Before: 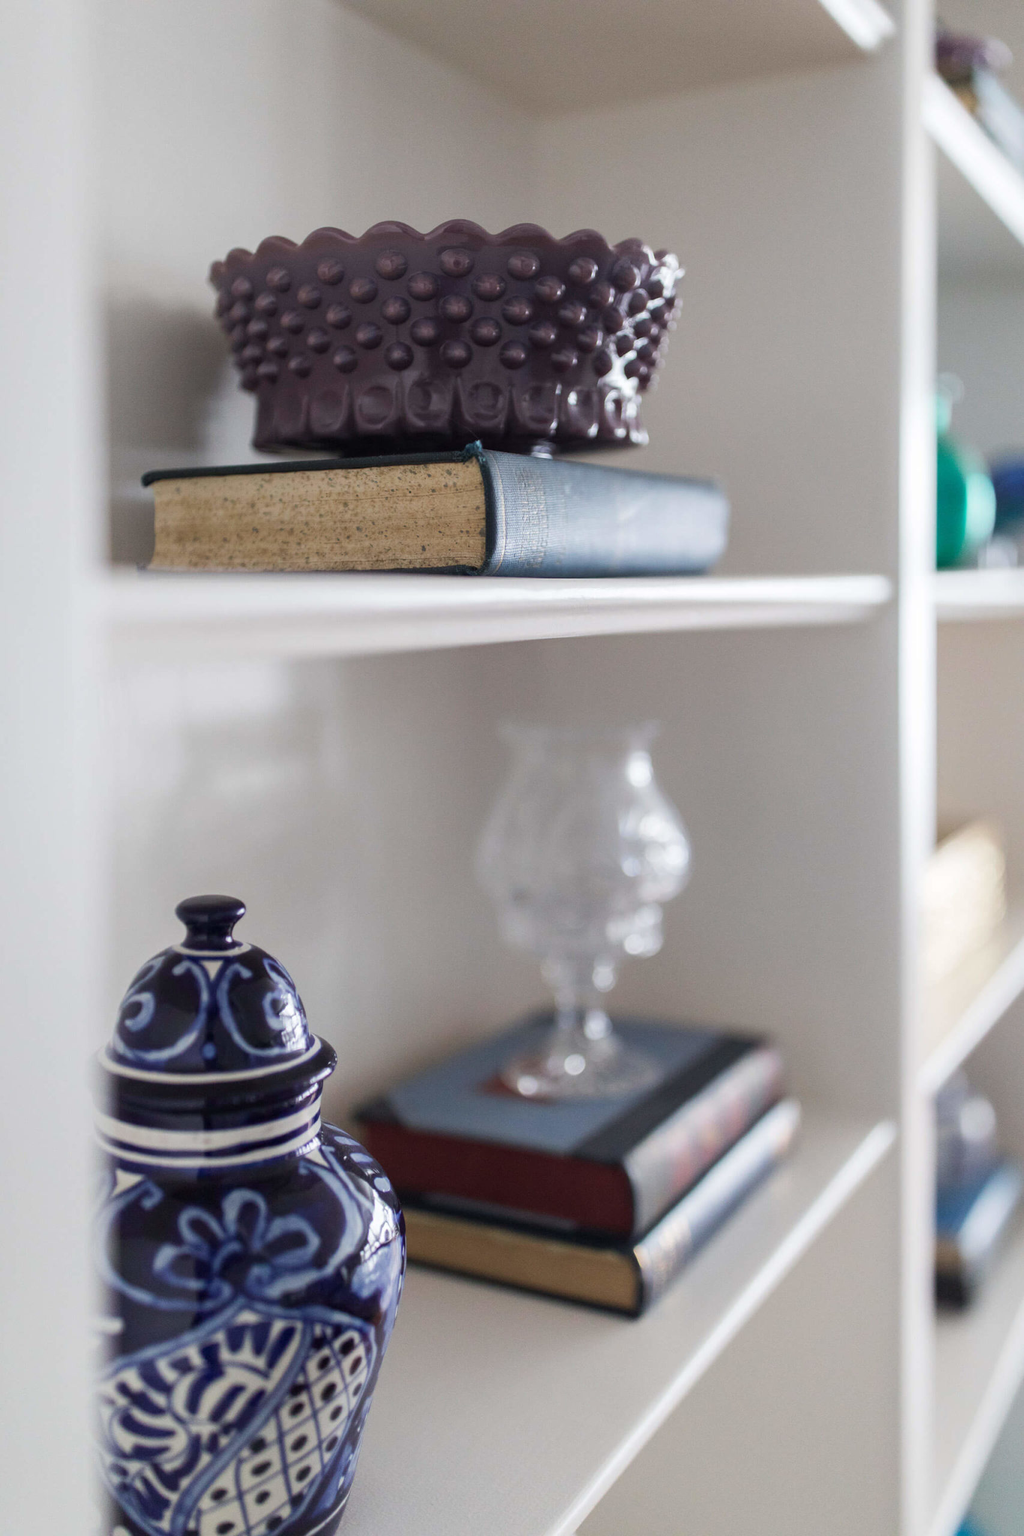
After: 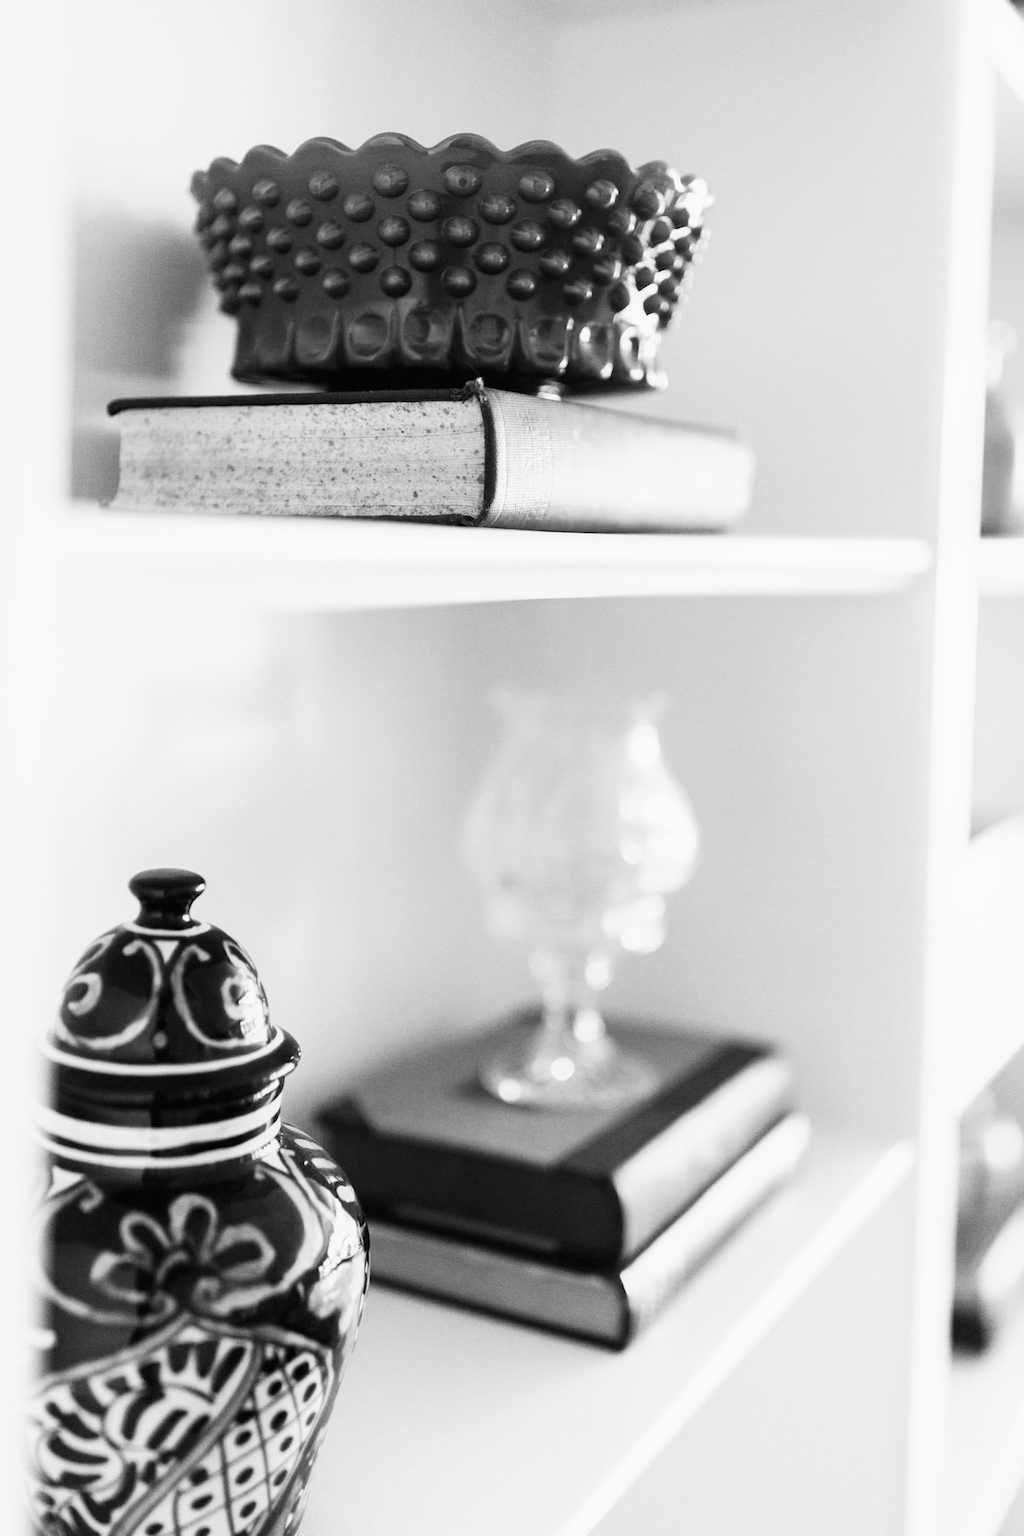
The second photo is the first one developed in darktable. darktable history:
crop and rotate: angle -1.96°, left 3.097%, top 4.154%, right 1.586%, bottom 0.529%
base curve: curves: ch0 [(0, 0) (0.007, 0.004) (0.027, 0.03) (0.046, 0.07) (0.207, 0.54) (0.442, 0.872) (0.673, 0.972) (1, 1)], preserve colors none
monochrome: a -6.99, b 35.61, size 1.4
white balance: red 0.988, blue 1.017
